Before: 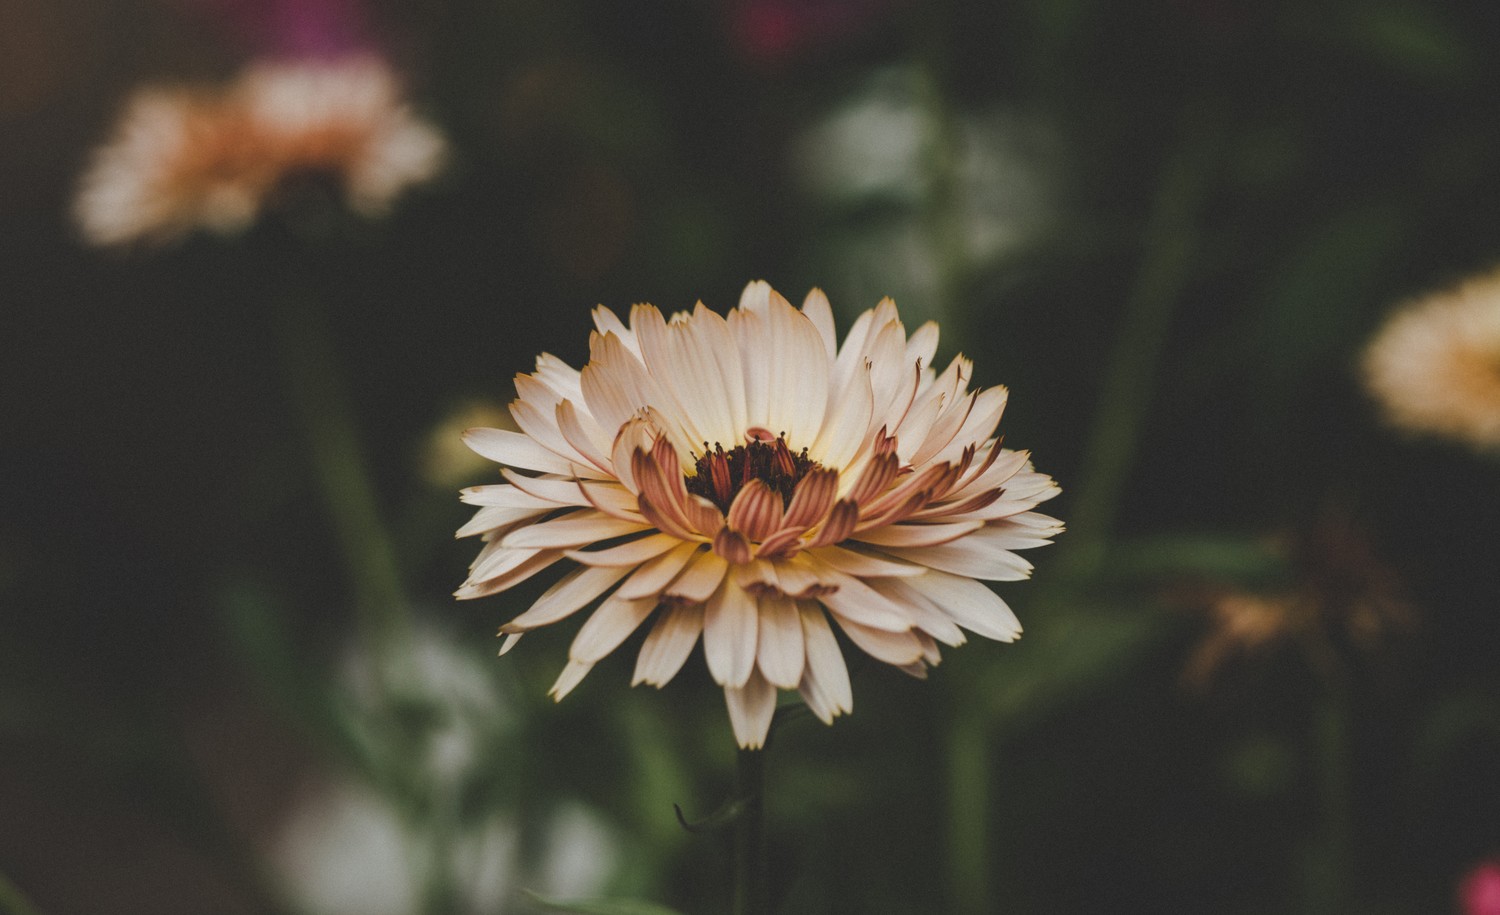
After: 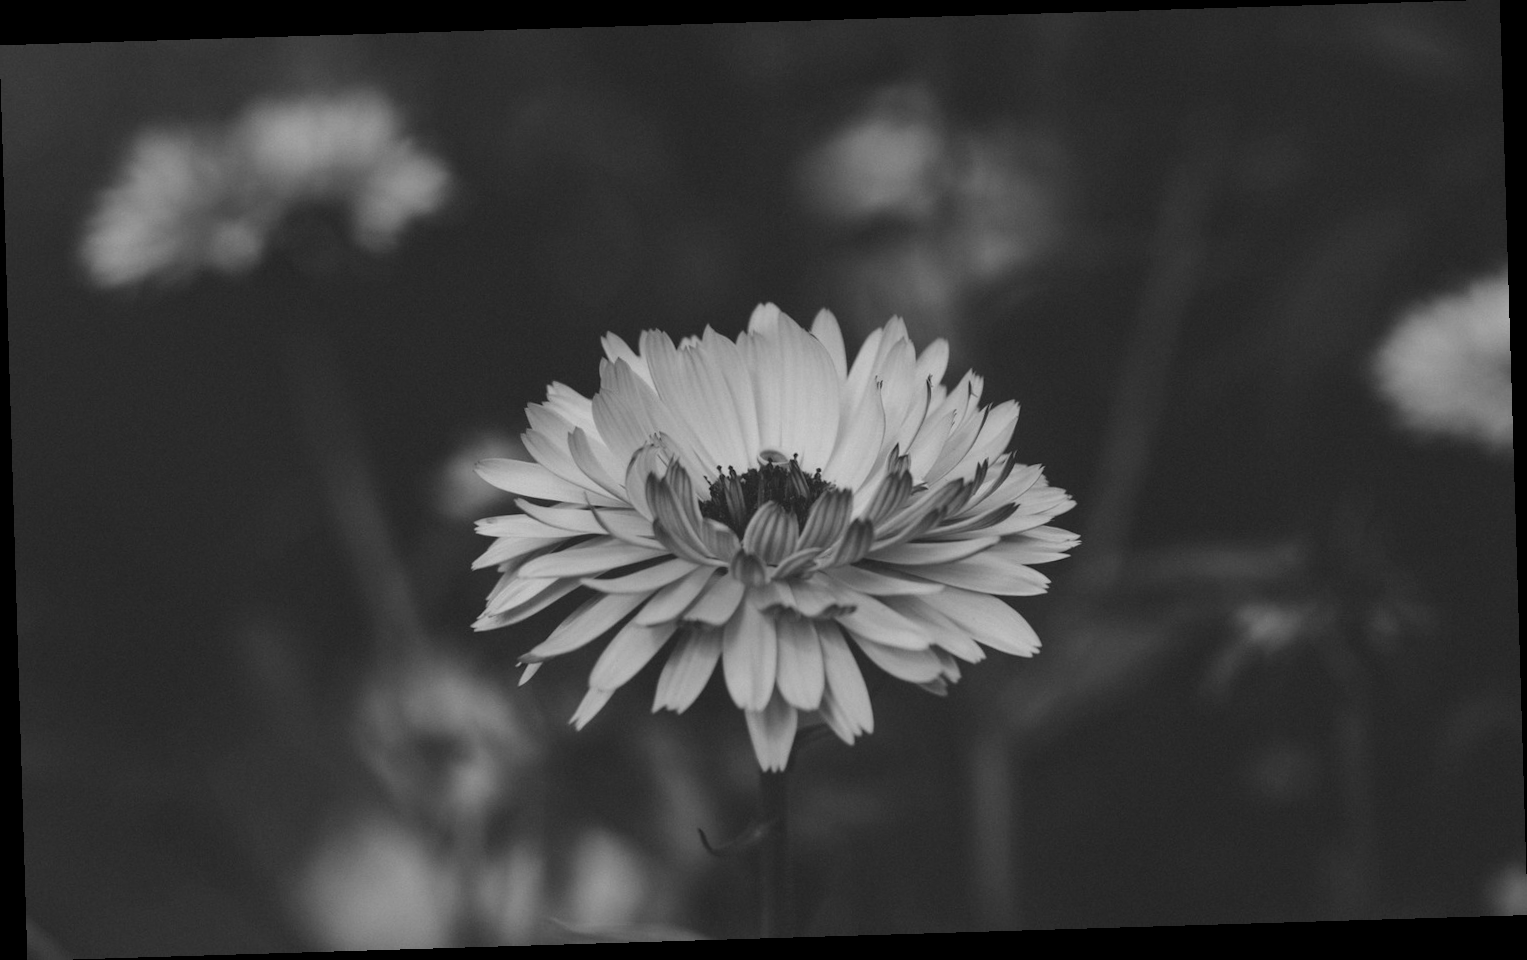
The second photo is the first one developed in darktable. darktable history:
rotate and perspective: rotation -1.75°, automatic cropping off
monochrome: a 14.95, b -89.96
